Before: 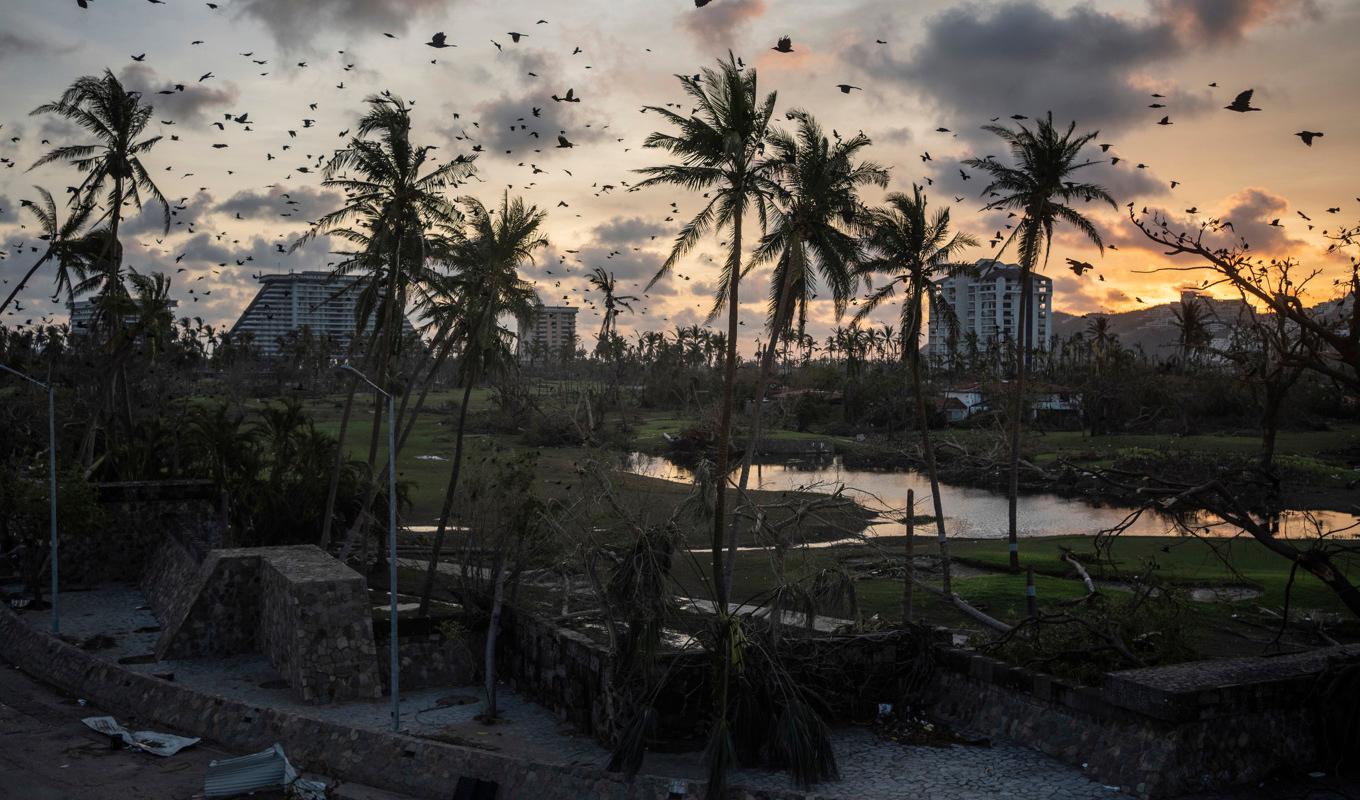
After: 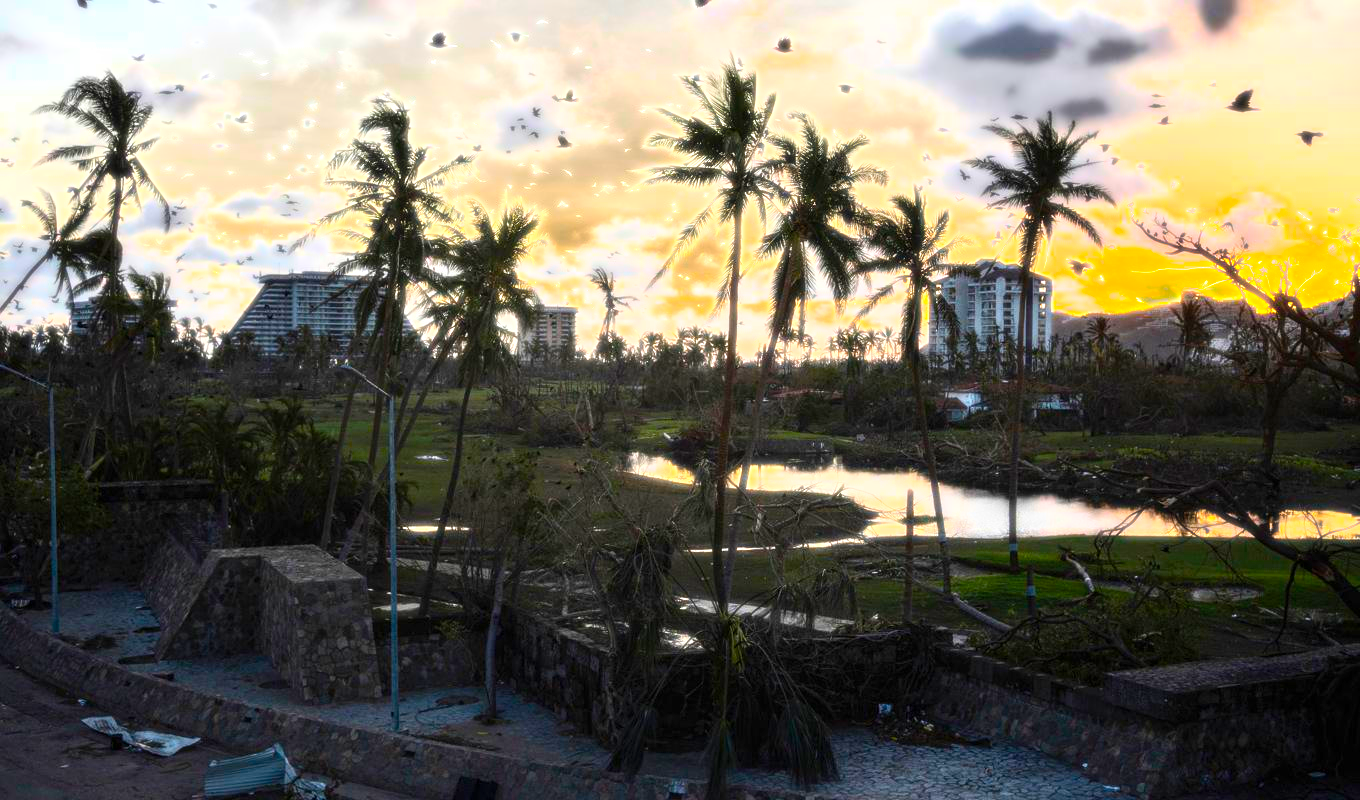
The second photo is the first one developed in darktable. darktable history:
bloom: size 0%, threshold 54.82%, strength 8.31%
exposure: black level correction 0, exposure 1 EV, compensate exposure bias true, compensate highlight preservation false
color balance rgb: linear chroma grading › global chroma 9%, perceptual saturation grading › global saturation 36%, perceptual saturation grading › shadows 35%, perceptual brilliance grading › global brilliance 15%, perceptual brilliance grading › shadows -35%, global vibrance 15%
